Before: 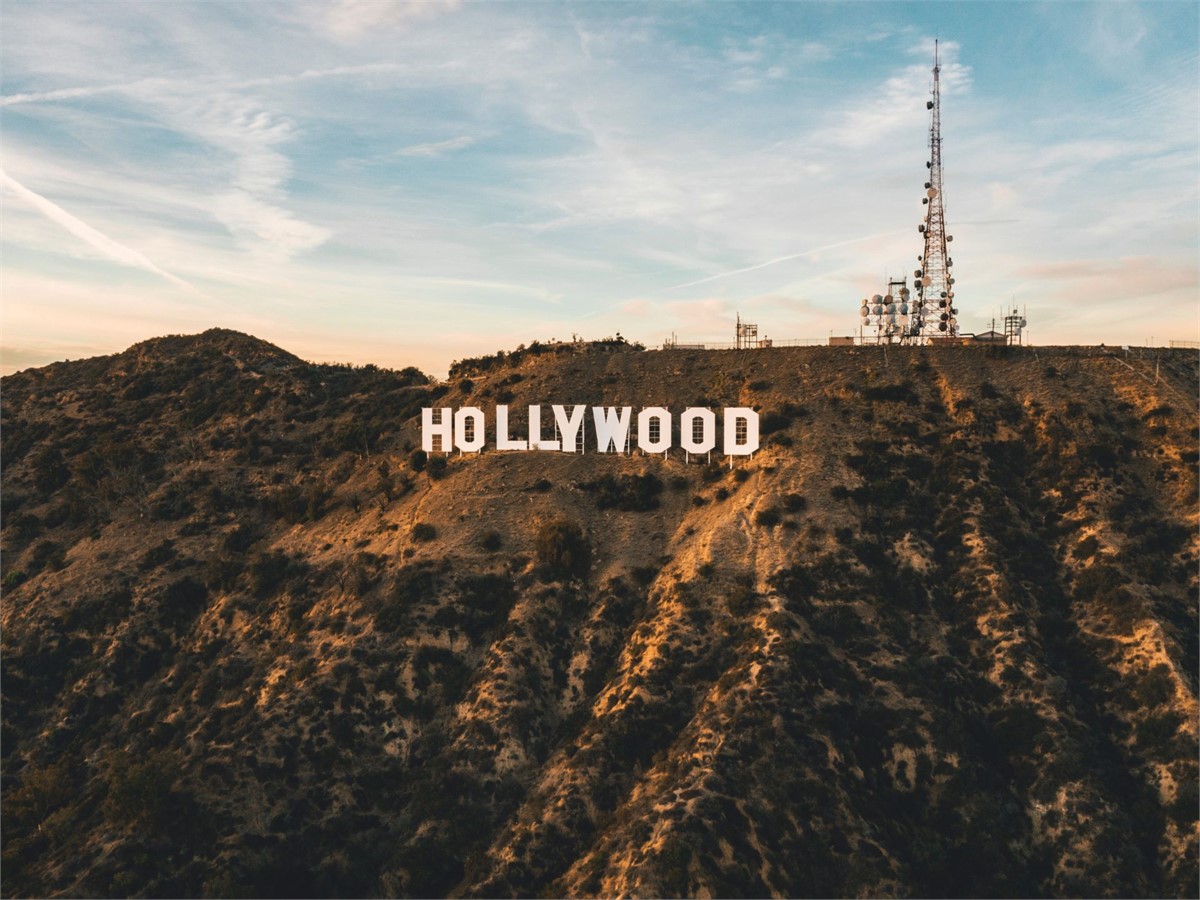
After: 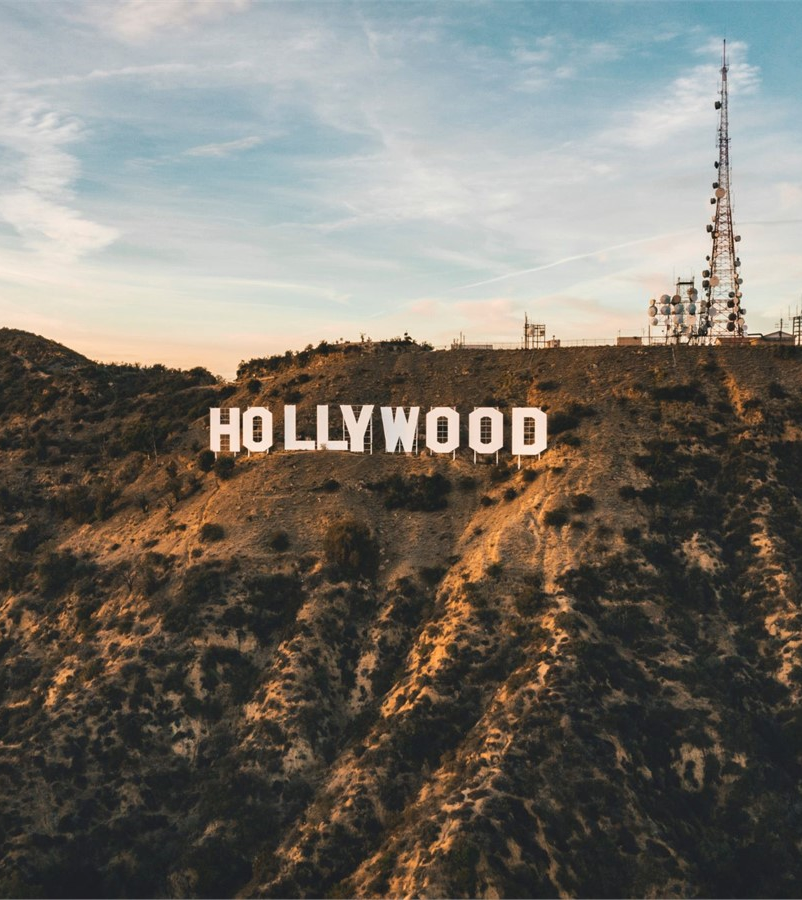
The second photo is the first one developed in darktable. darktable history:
crop and rotate: left 17.732%, right 15.423%
shadows and highlights: shadows 37.27, highlights -28.18, soften with gaussian
